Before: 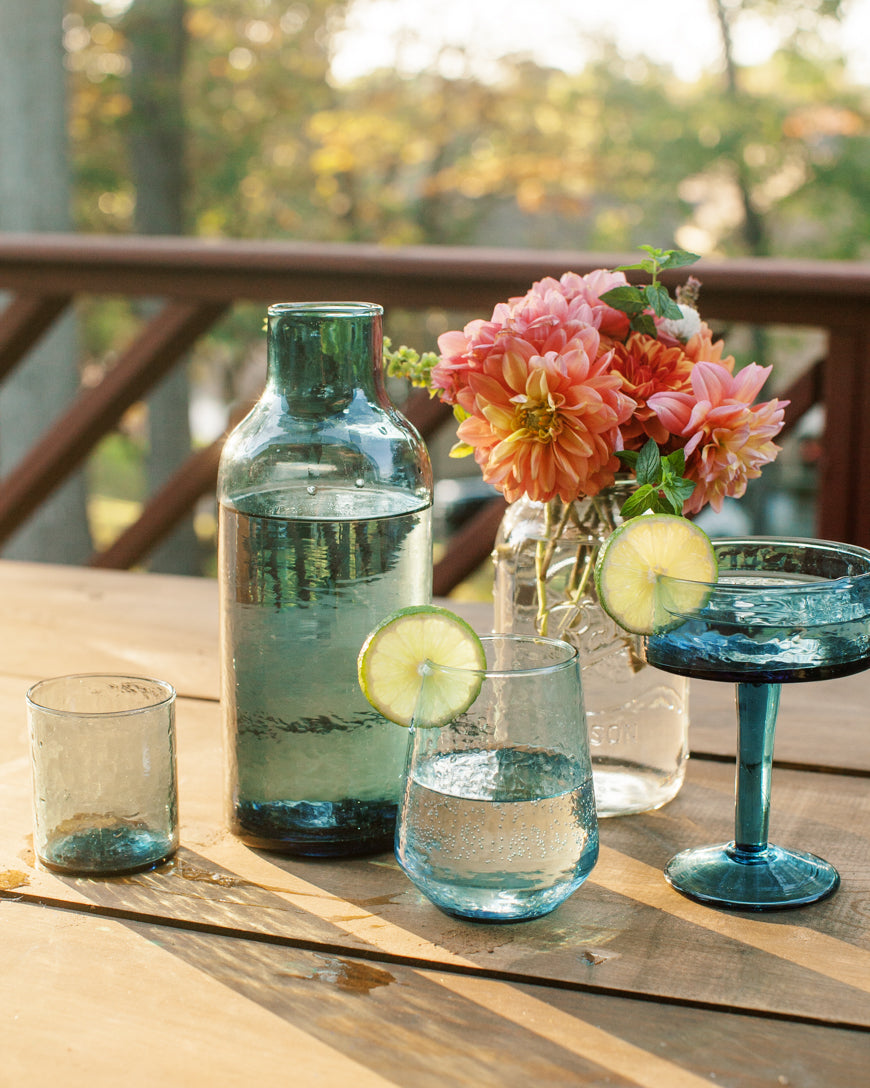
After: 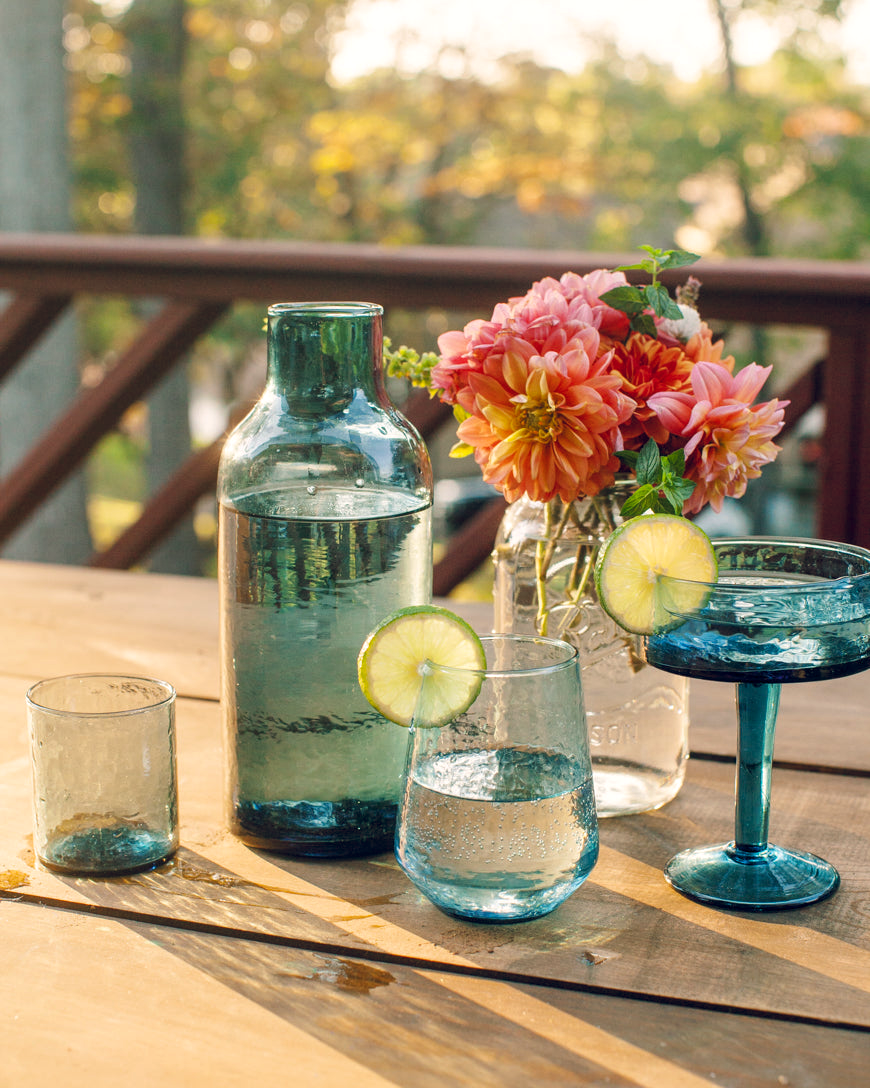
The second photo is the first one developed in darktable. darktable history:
color balance rgb: shadows lift › hue 87.51°, highlights gain › chroma 1.35%, highlights gain › hue 55.1°, global offset › chroma 0.13%, global offset › hue 253.66°, perceptual saturation grading › global saturation 16.38%
local contrast: highlights 100%, shadows 100%, detail 120%, midtone range 0.2
